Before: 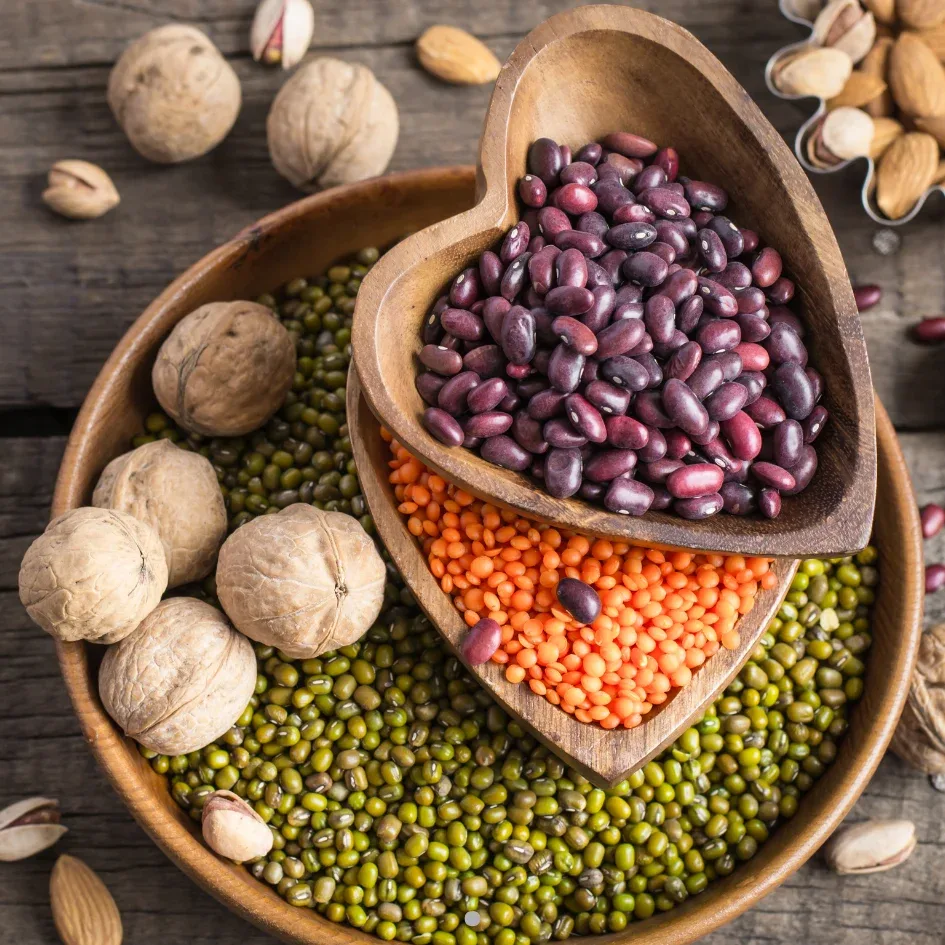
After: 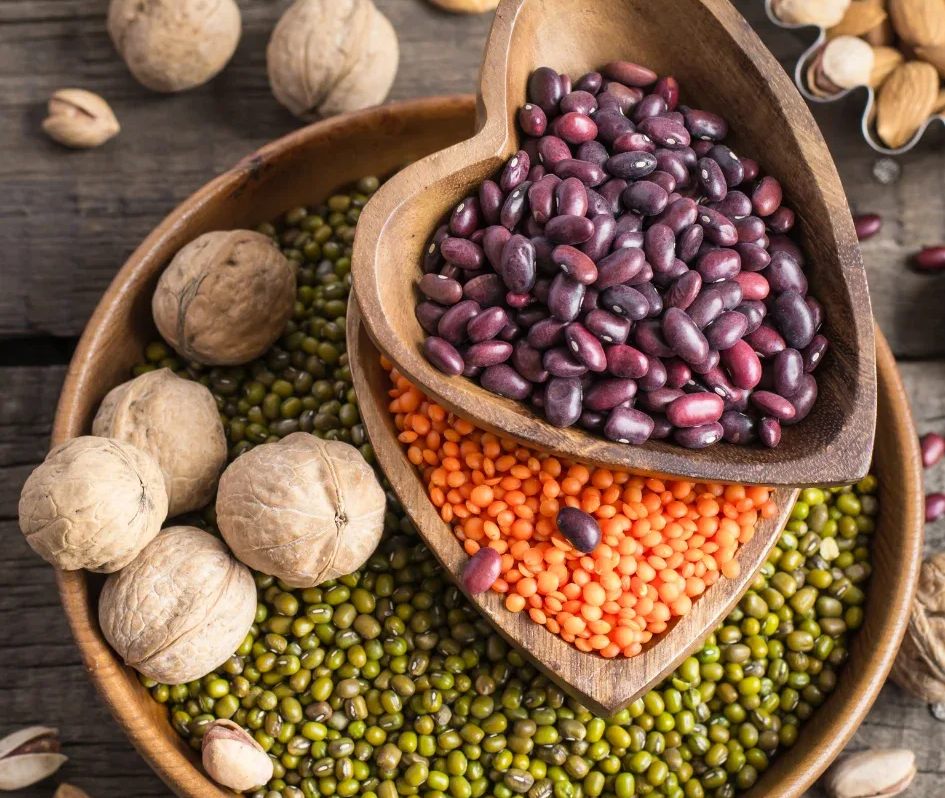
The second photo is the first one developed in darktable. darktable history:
crop: top 7.583%, bottom 7.961%
